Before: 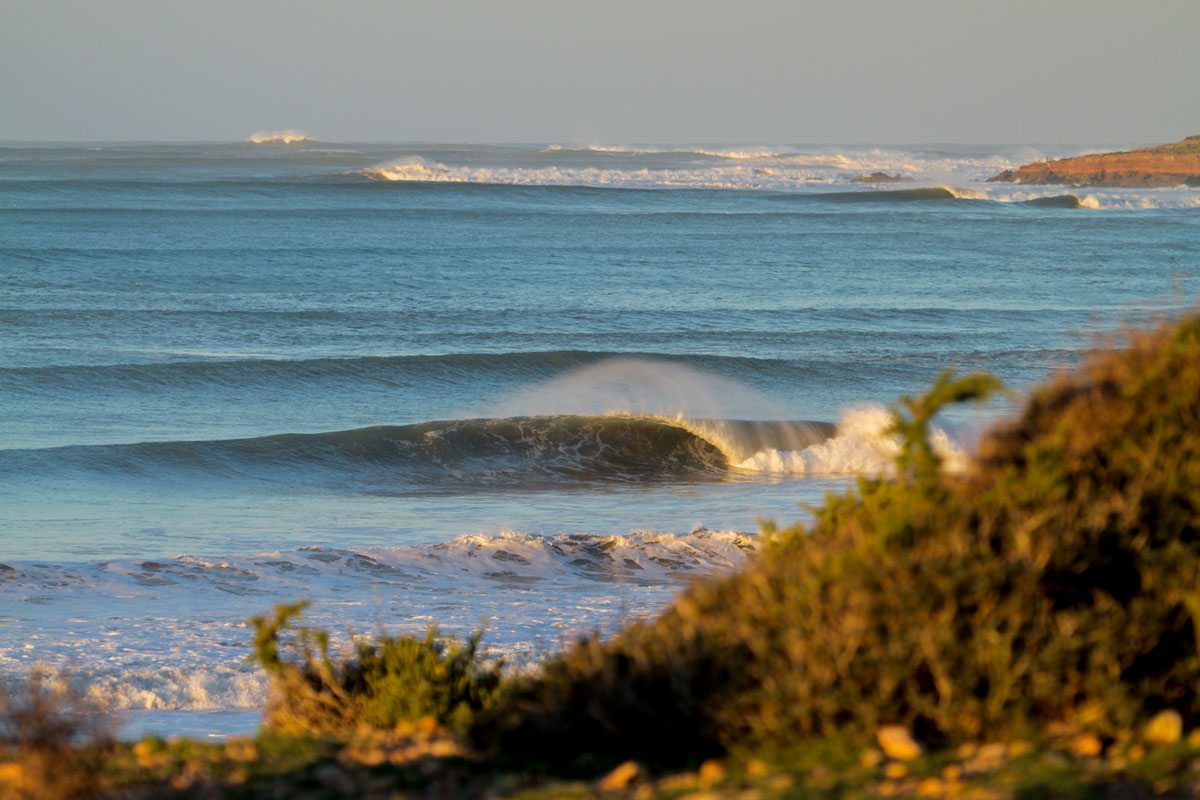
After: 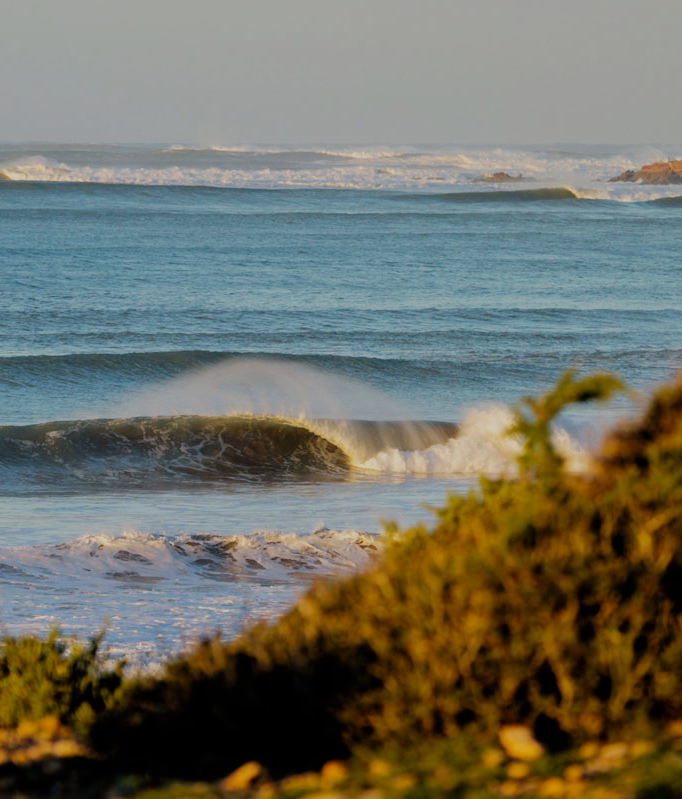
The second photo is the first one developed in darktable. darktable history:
filmic rgb: black relative exposure -7.65 EV, white relative exposure 4.56 EV, hardness 3.61, preserve chrominance no, color science v5 (2021)
tone equalizer: edges refinement/feathering 500, mask exposure compensation -1.57 EV, preserve details no
crop: left 31.54%, top 0.02%, right 11.621%
